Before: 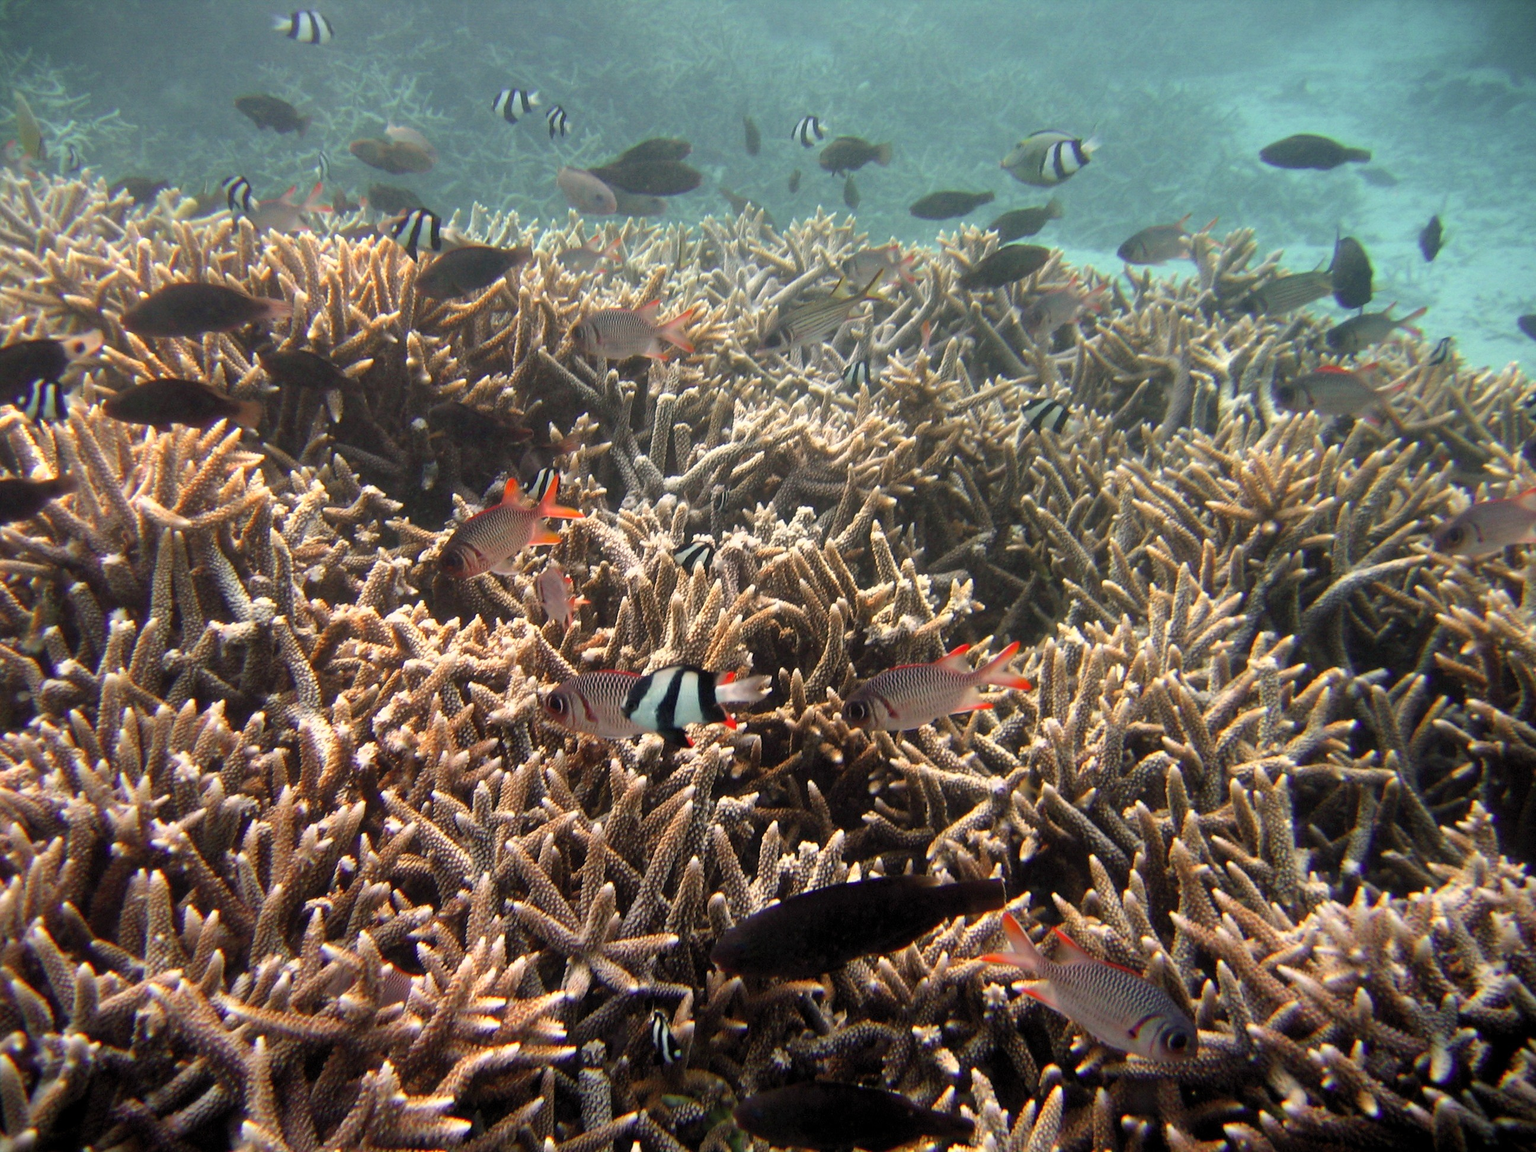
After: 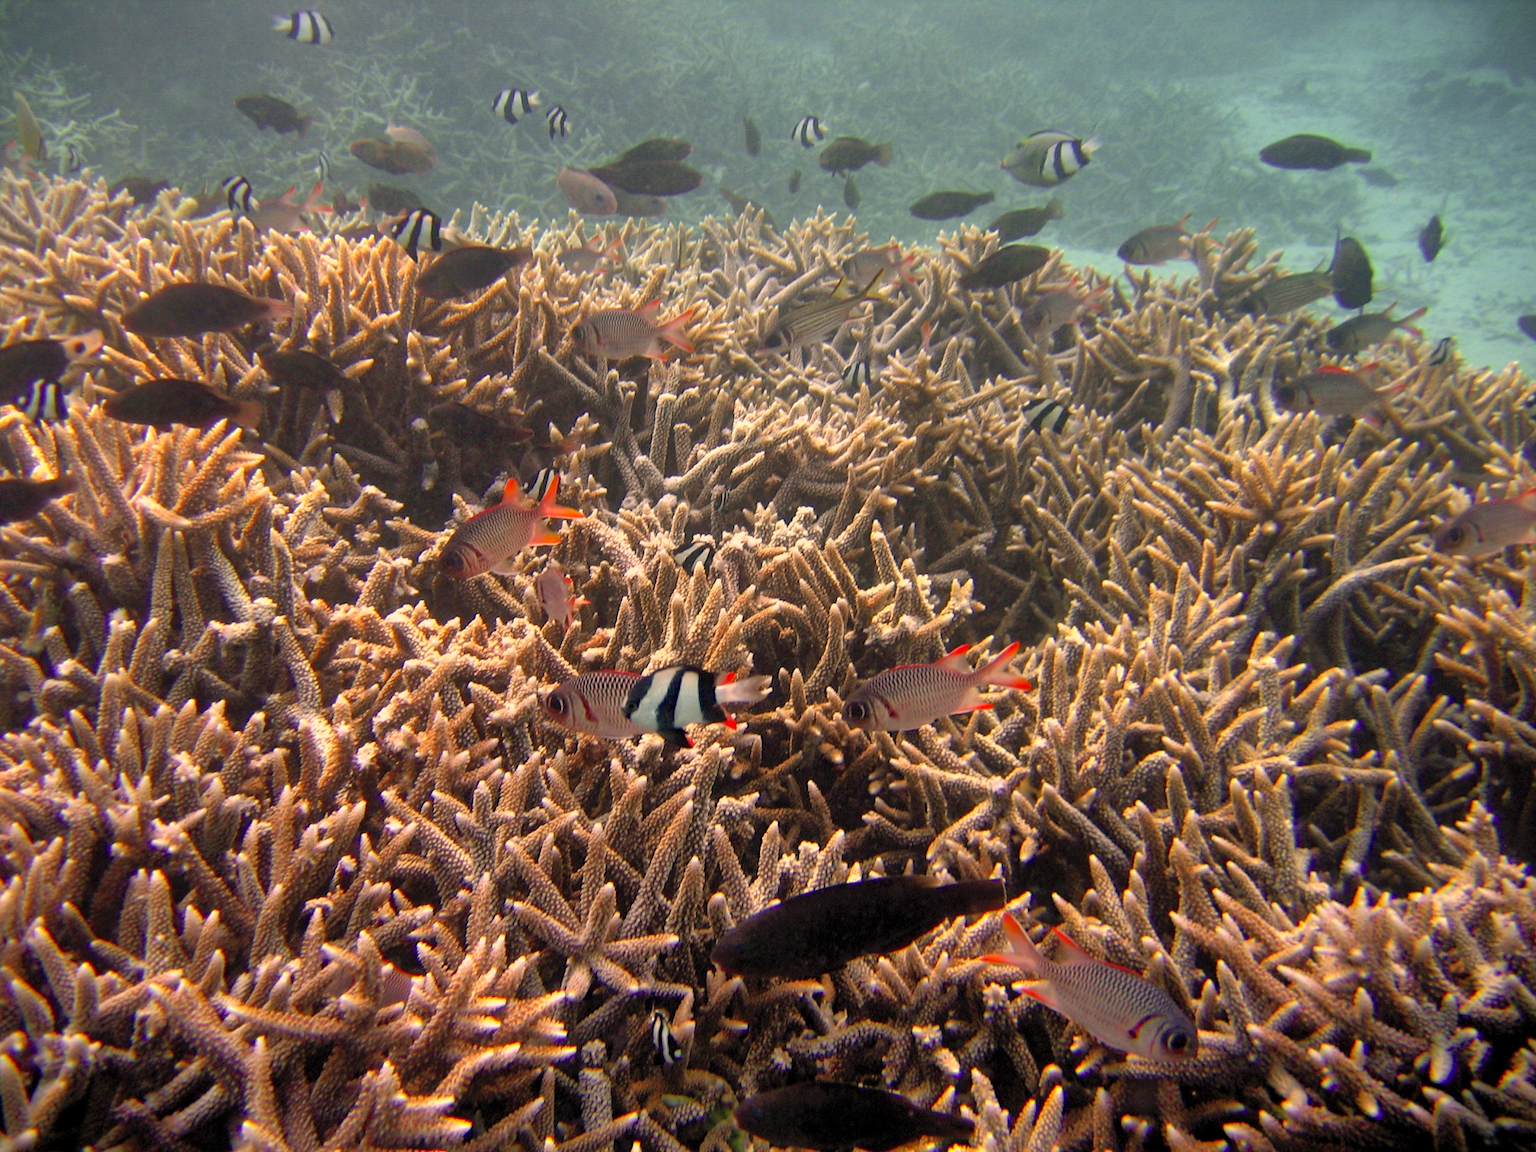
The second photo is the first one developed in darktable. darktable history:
haze removal: adaptive false
shadows and highlights: on, module defaults
color correction: highlights a* 11.29, highlights b* 11.42
